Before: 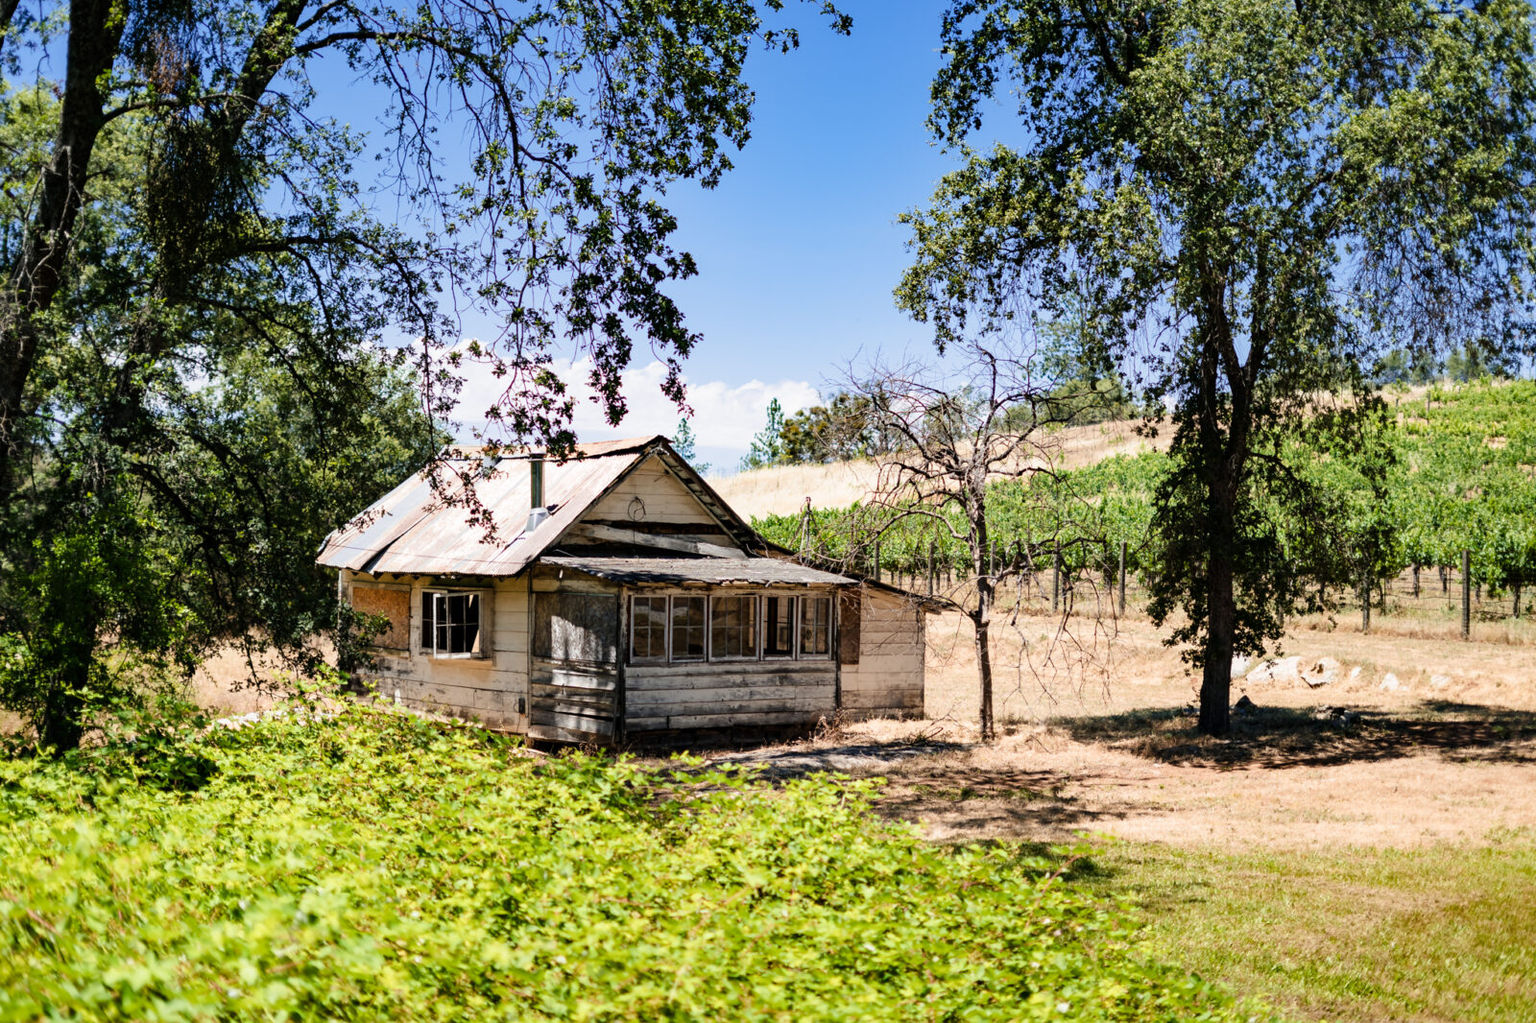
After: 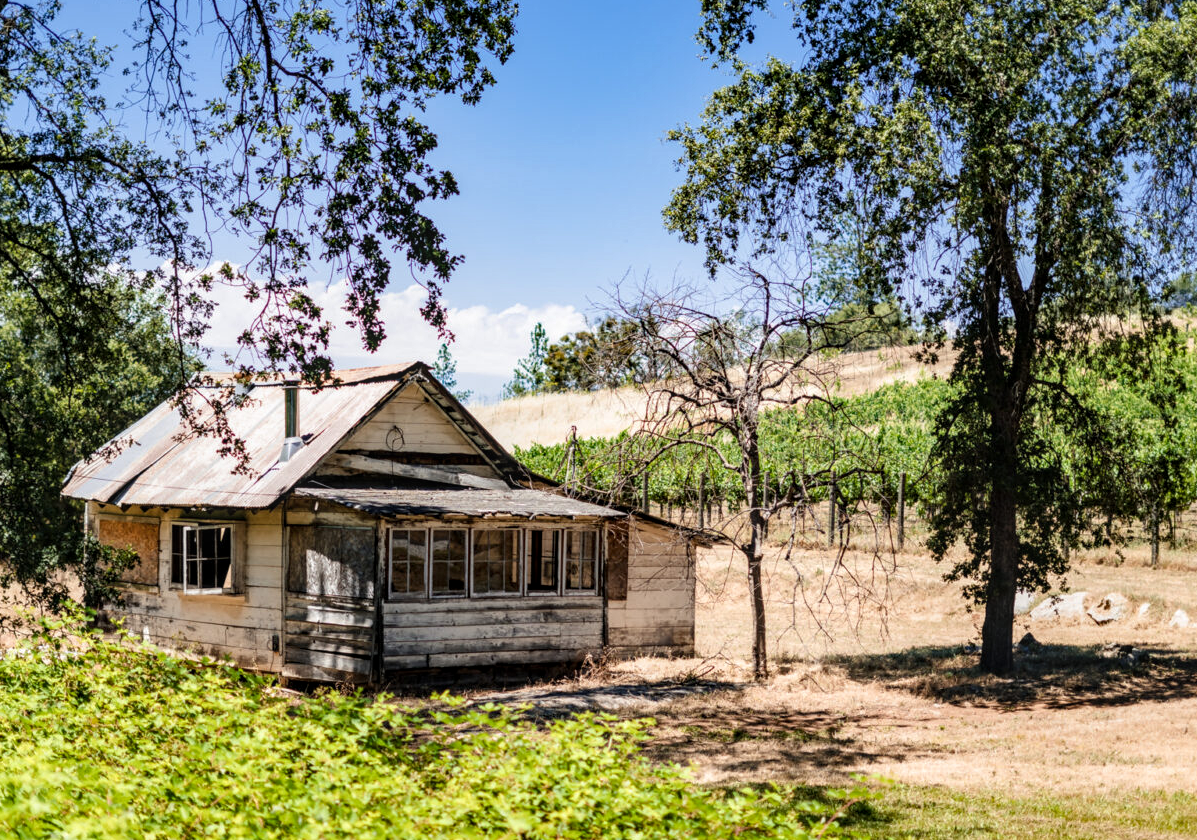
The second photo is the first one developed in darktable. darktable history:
crop: left 16.768%, top 8.653%, right 8.362%, bottom 12.485%
local contrast: on, module defaults
